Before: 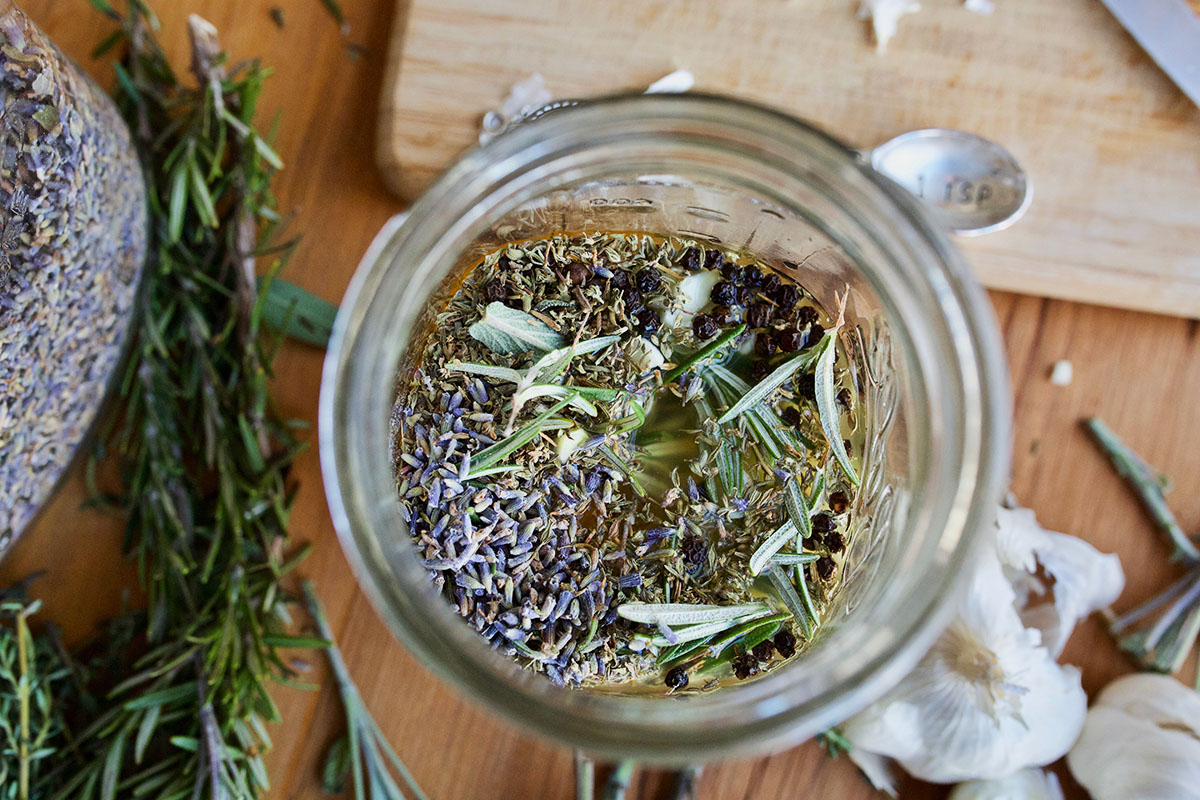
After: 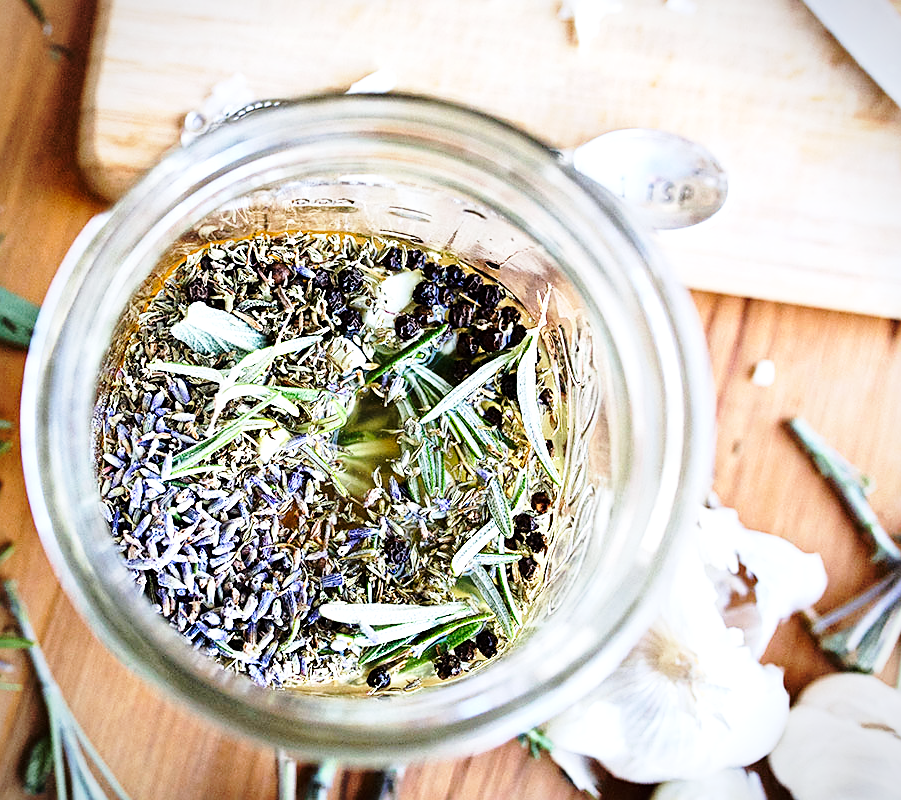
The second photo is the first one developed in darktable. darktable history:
sharpen: amount 0.492
tone equalizer: -8 EV -0.721 EV, -7 EV -0.736 EV, -6 EV -0.567 EV, -5 EV -0.395 EV, -3 EV 0.389 EV, -2 EV 0.6 EV, -1 EV 0.691 EV, +0 EV 0.754 EV
crop and rotate: left 24.894%
color calibration: illuminant as shot in camera, x 0.358, y 0.373, temperature 4628.91 K
vignetting: fall-off start 97.33%, fall-off radius 79.35%, width/height ratio 1.111, unbound false
base curve: curves: ch0 [(0, 0) (0.028, 0.03) (0.121, 0.232) (0.46, 0.748) (0.859, 0.968) (1, 1)], preserve colors none
